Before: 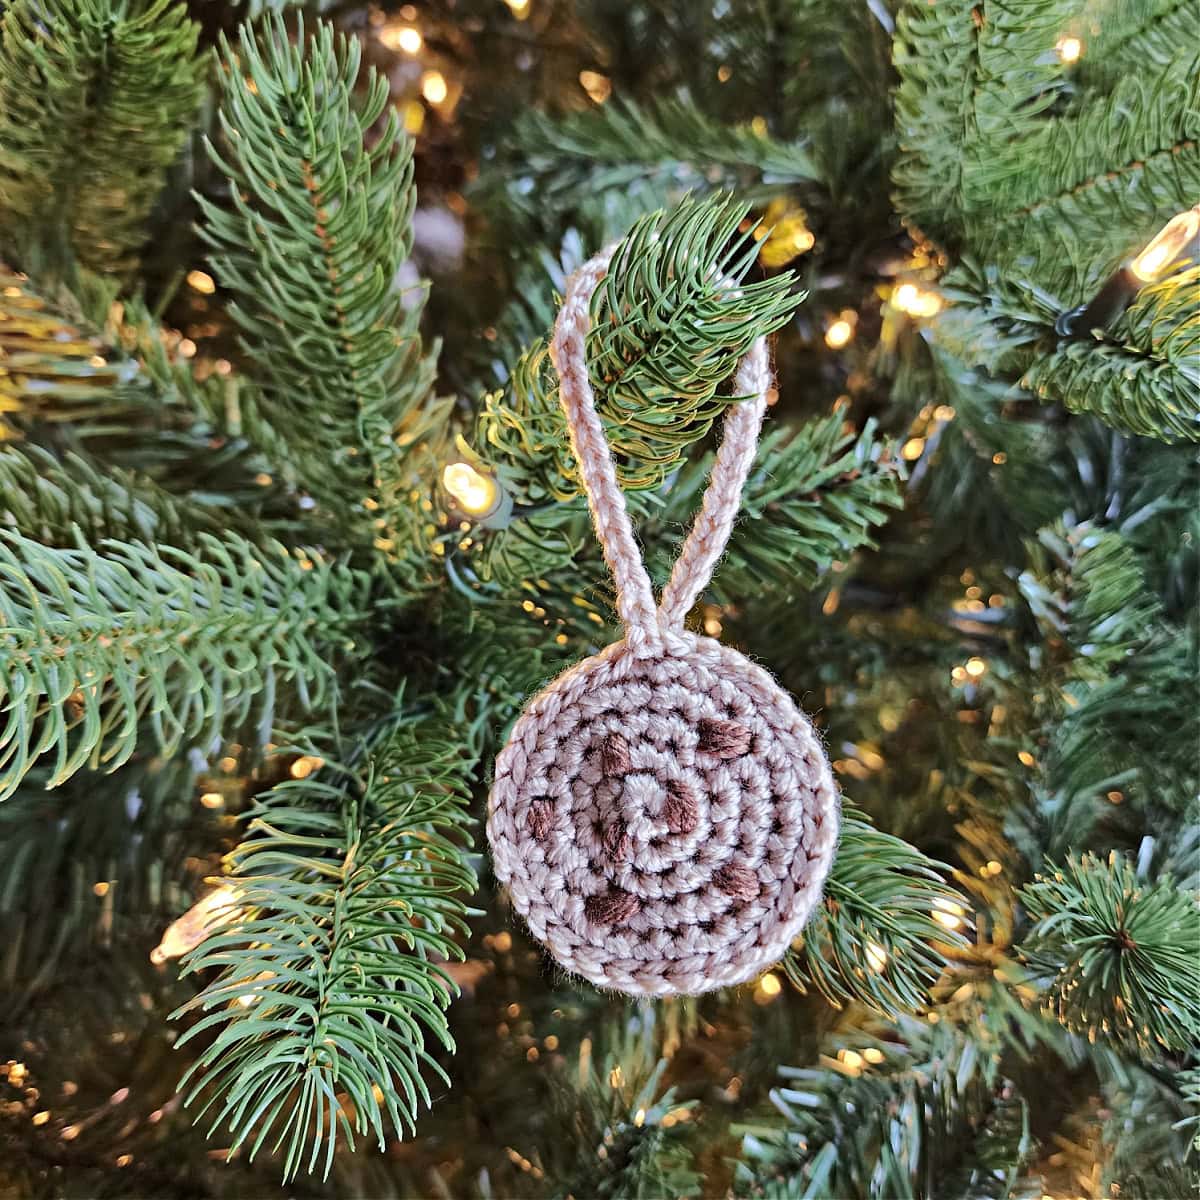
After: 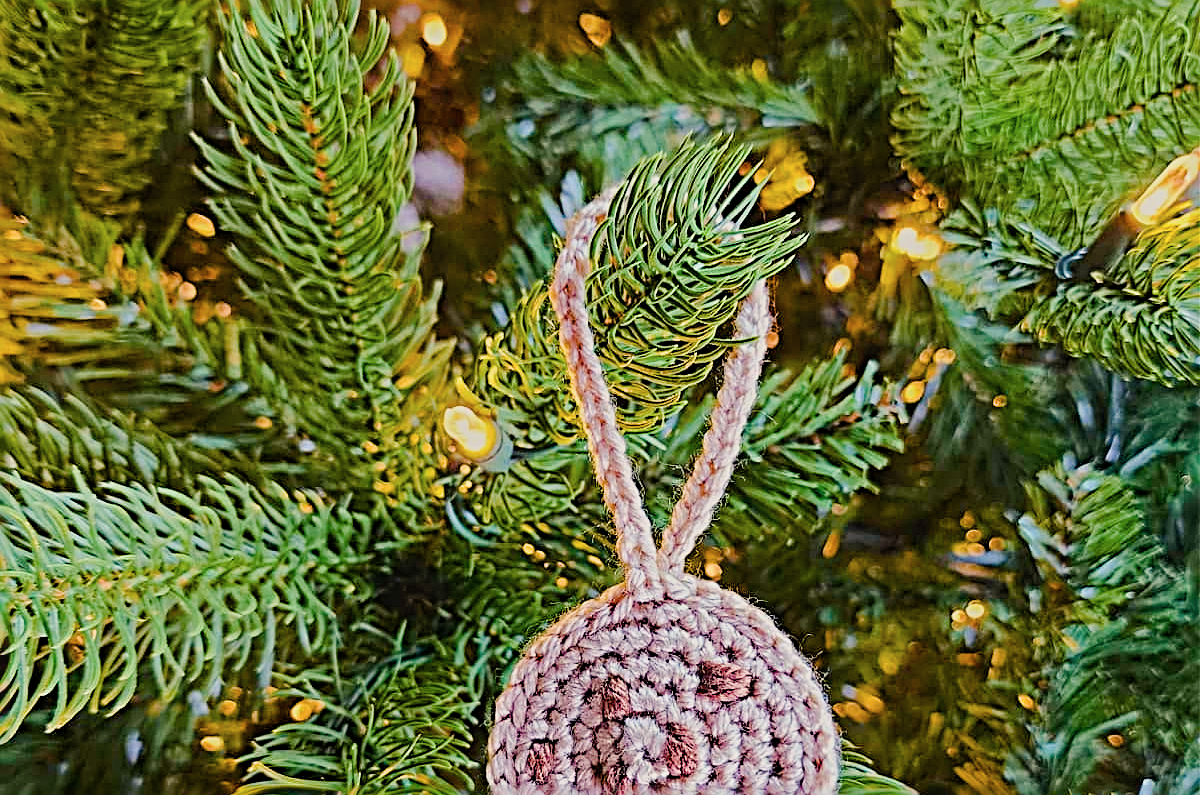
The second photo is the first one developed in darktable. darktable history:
contrast equalizer: octaves 7, y [[0.439, 0.44, 0.442, 0.457, 0.493, 0.498], [0.5 ×6], [0.5 ×6], [0 ×6], [0 ×6]]
exposure: compensate highlight preservation false
color calibration: x 0.343, y 0.356, temperature 5114.37 K
sharpen: radius 3.732, amount 0.924
filmic rgb: black relative exposure -7.65 EV, white relative exposure 4.56 EV, threshold 3 EV, hardness 3.61, enable highlight reconstruction true
color balance rgb: highlights gain › chroma 3.071%, highlights gain › hue 78.01°, linear chroma grading › global chroma 14.438%, perceptual saturation grading › global saturation 45.511%, perceptual saturation grading › highlights -50.366%, perceptual saturation grading › shadows 30.068%, perceptual brilliance grading › global brilliance 11.228%, global vibrance 45.06%
contrast brightness saturation: saturation -0.068
crop and rotate: top 4.803%, bottom 28.909%
